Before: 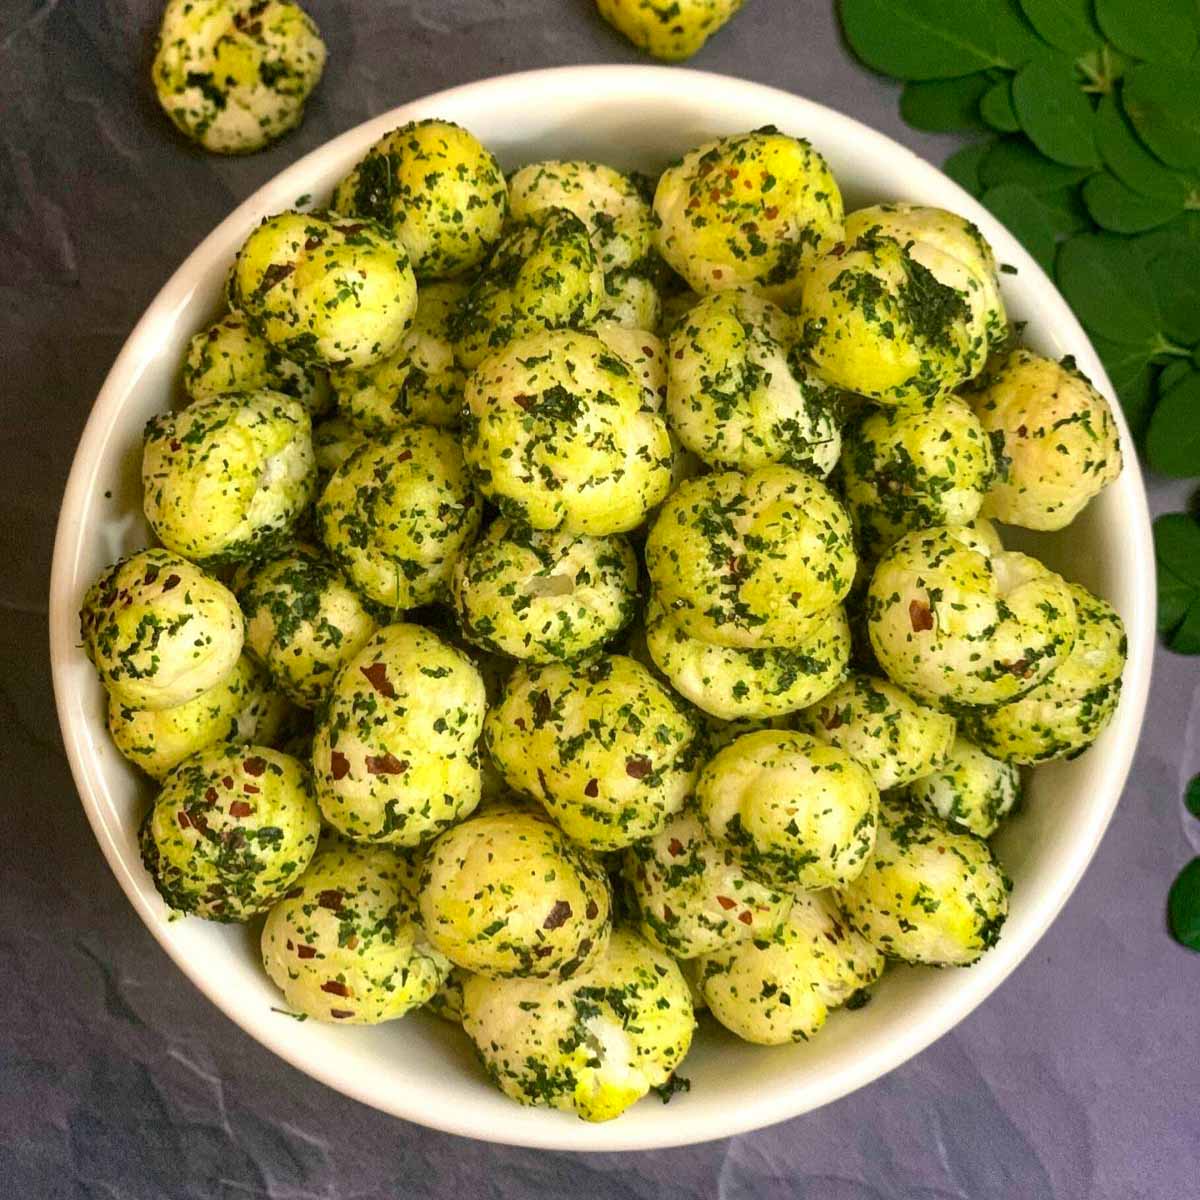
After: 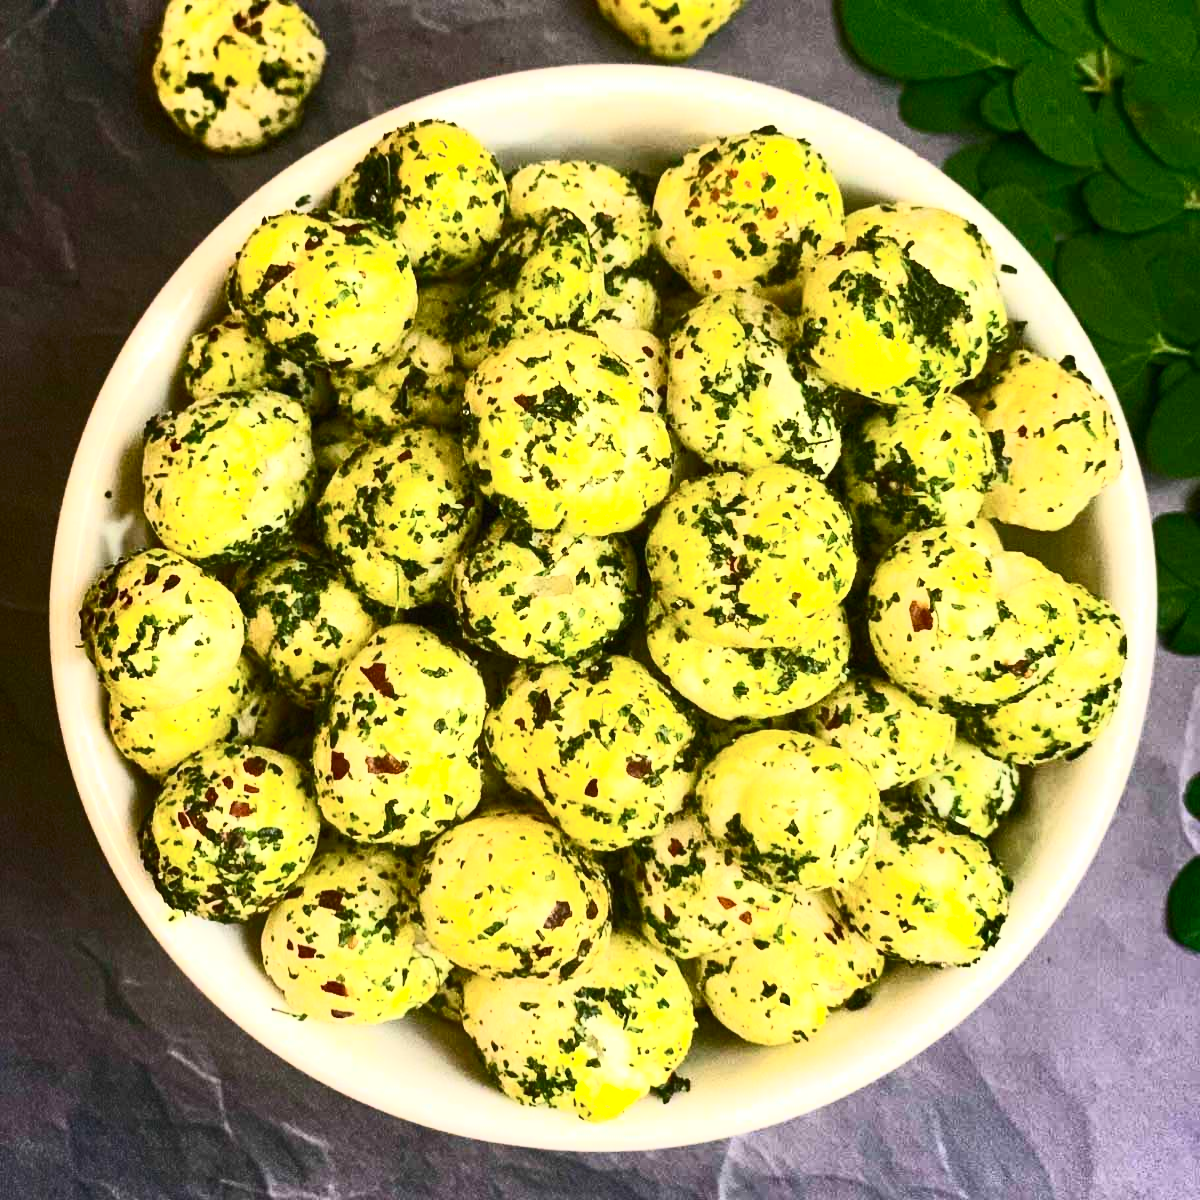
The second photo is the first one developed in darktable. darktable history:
contrast brightness saturation: contrast 0.622, brightness 0.334, saturation 0.148
